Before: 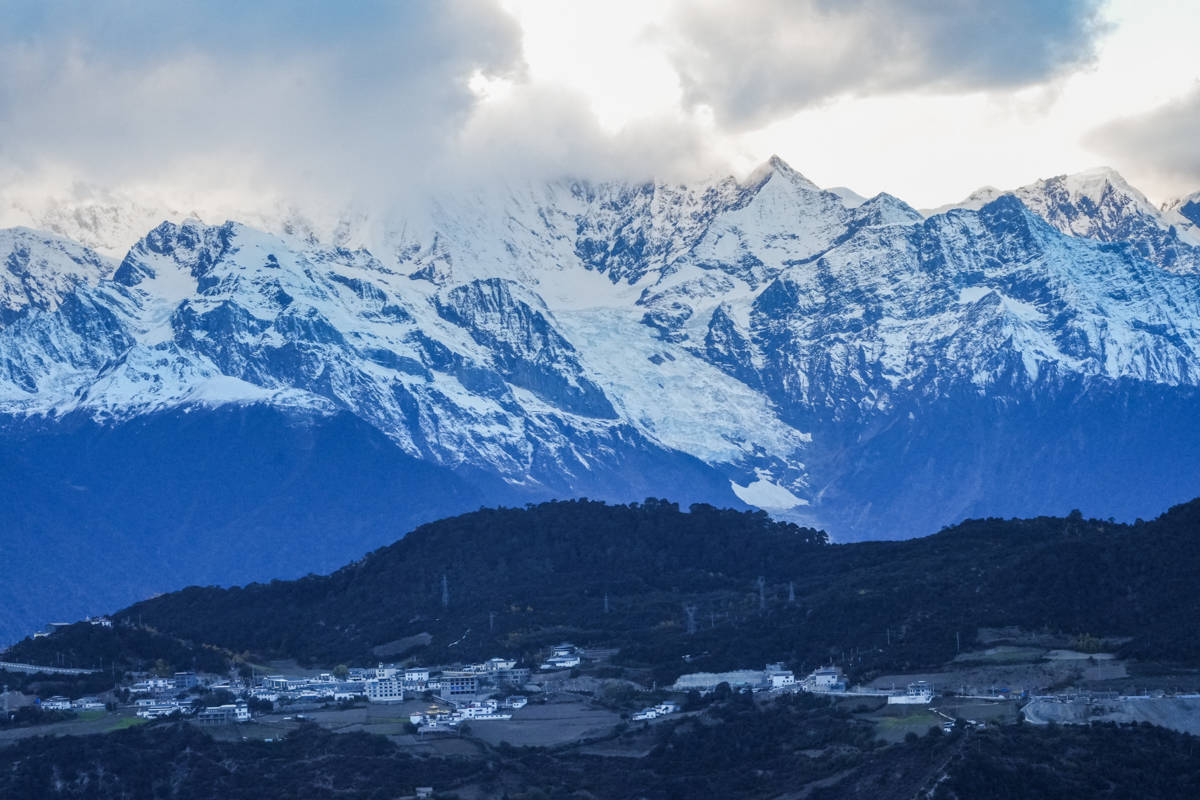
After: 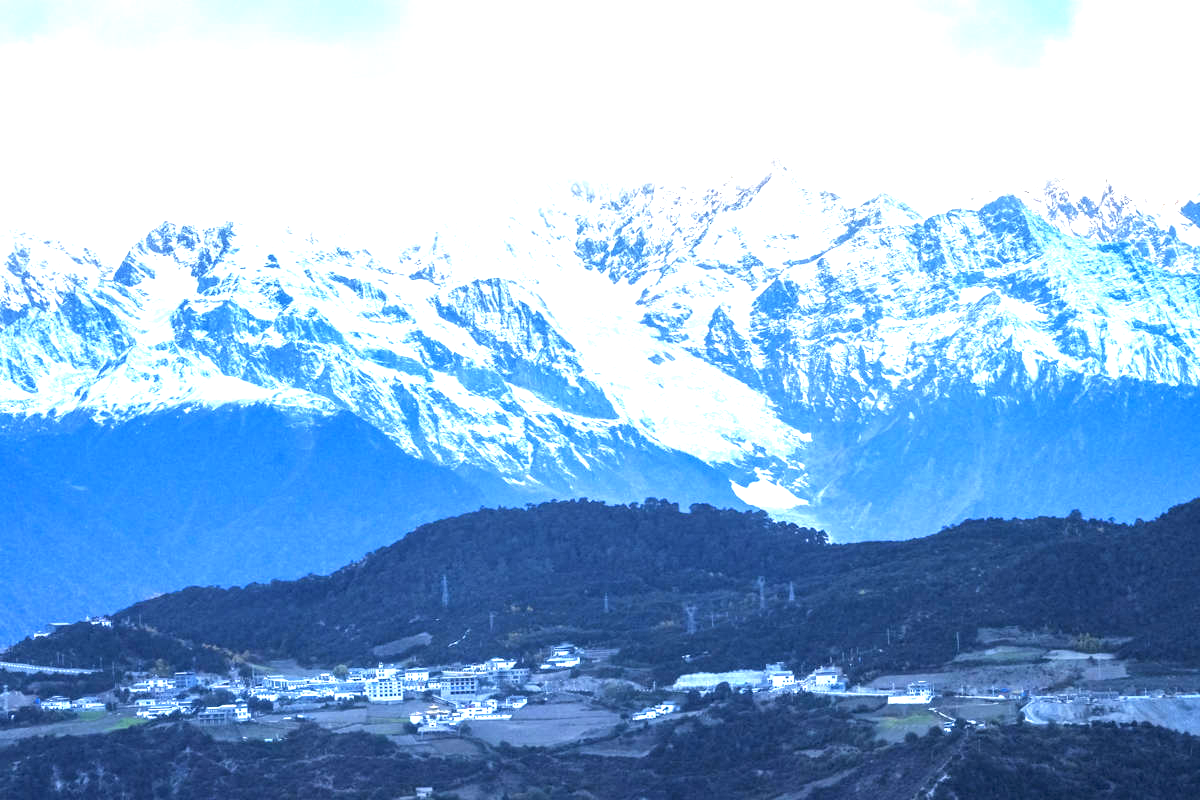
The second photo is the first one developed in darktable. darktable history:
exposure: black level correction 0, exposure 1.742 EV, compensate highlight preservation false
